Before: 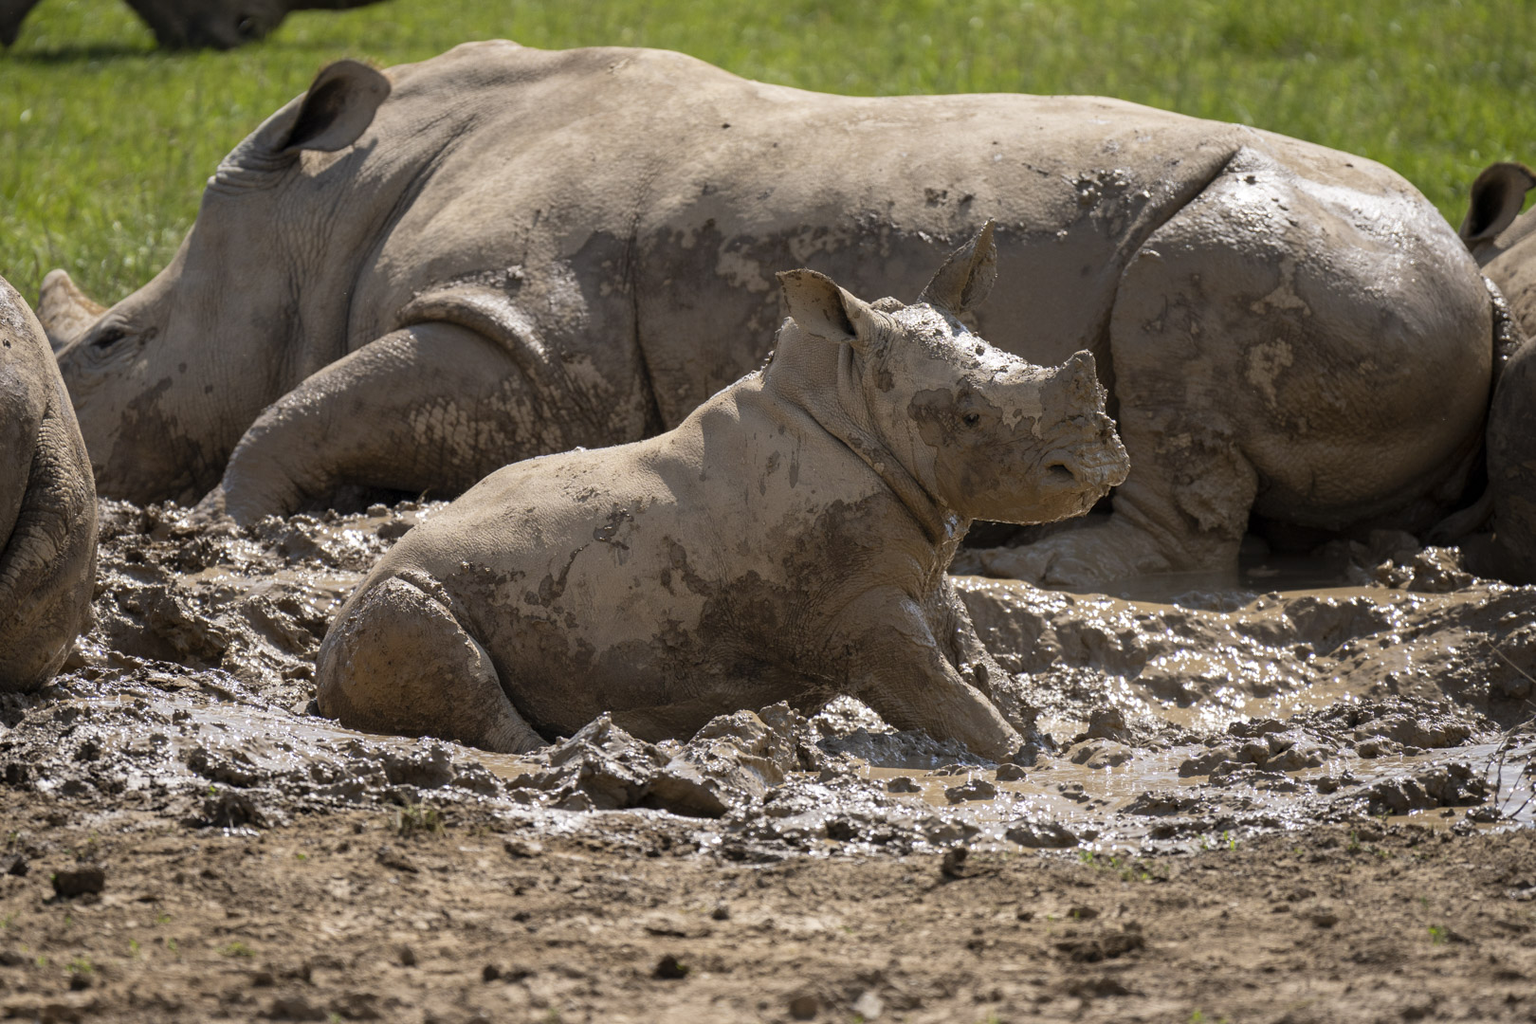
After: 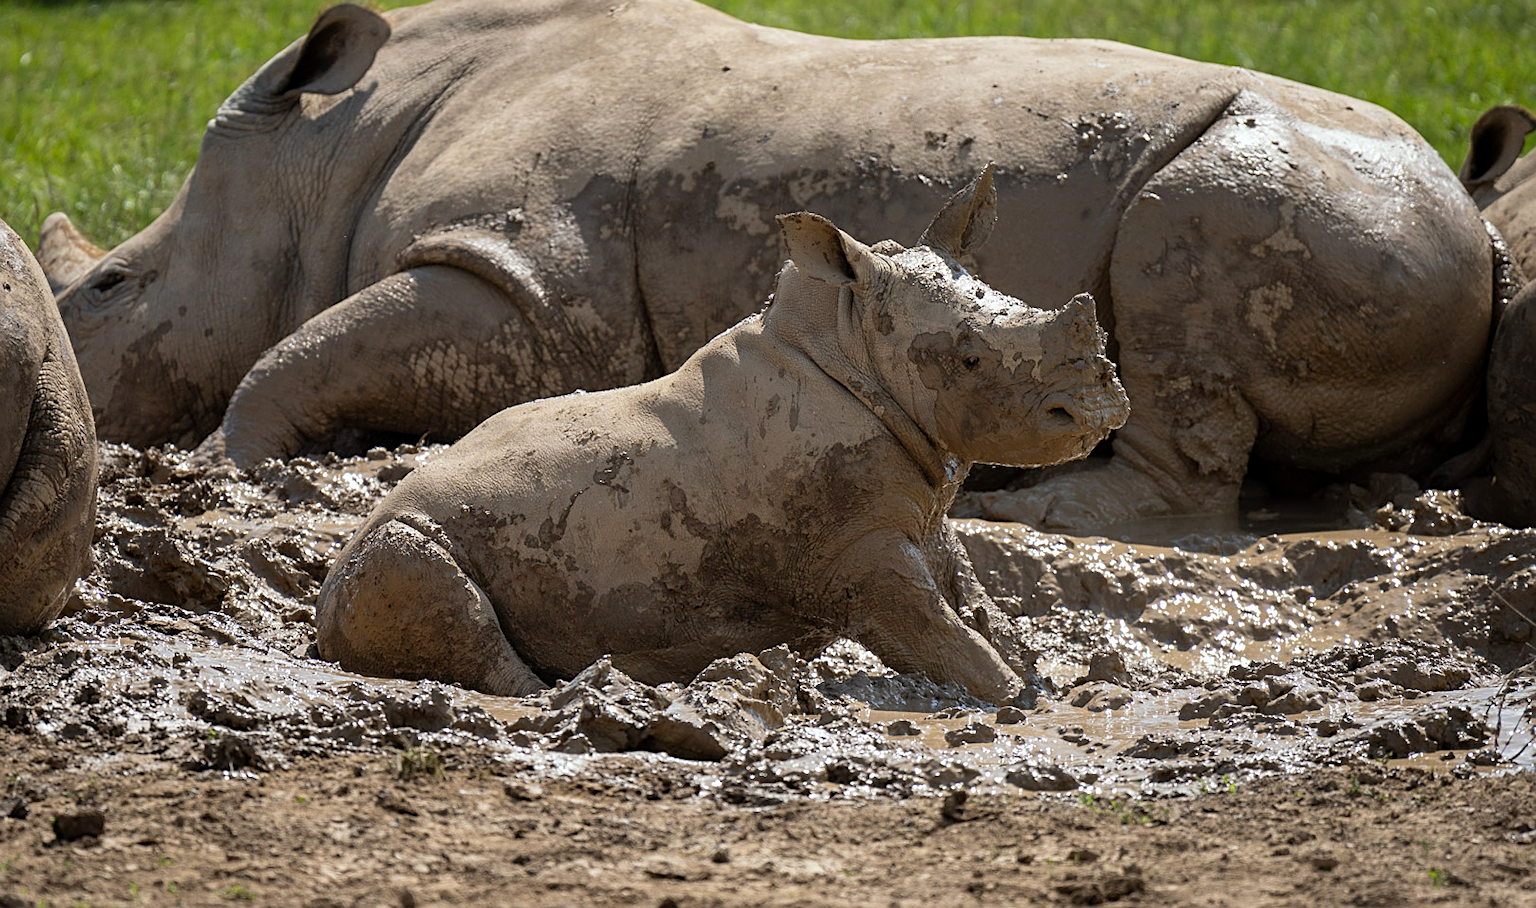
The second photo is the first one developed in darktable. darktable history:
white balance: red 0.978, blue 0.999
crop and rotate: top 5.609%, bottom 5.609%
sharpen: on, module defaults
